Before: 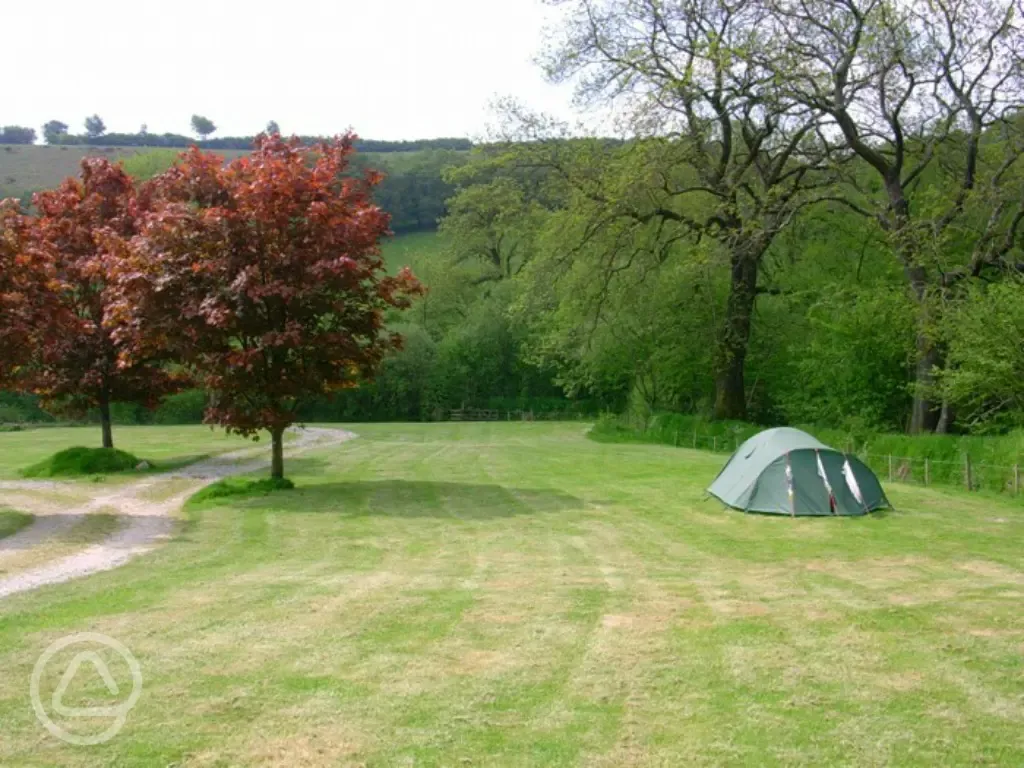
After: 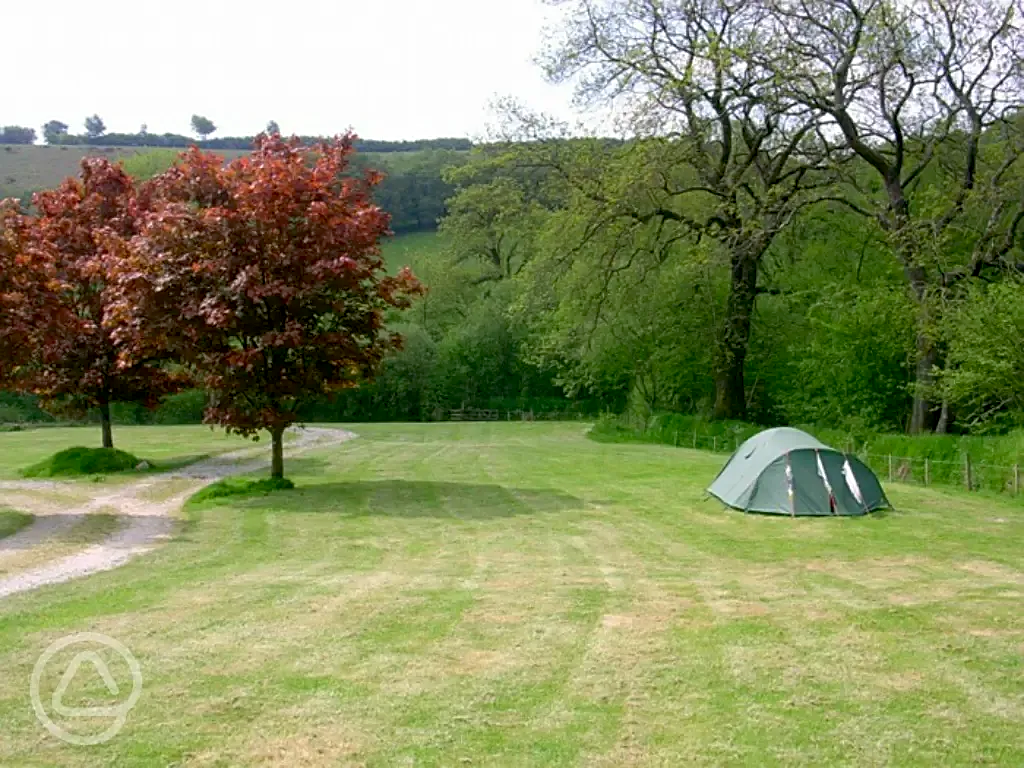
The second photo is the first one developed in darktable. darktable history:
sharpen: on, module defaults
exposure: black level correction 0.007, compensate highlight preservation false
